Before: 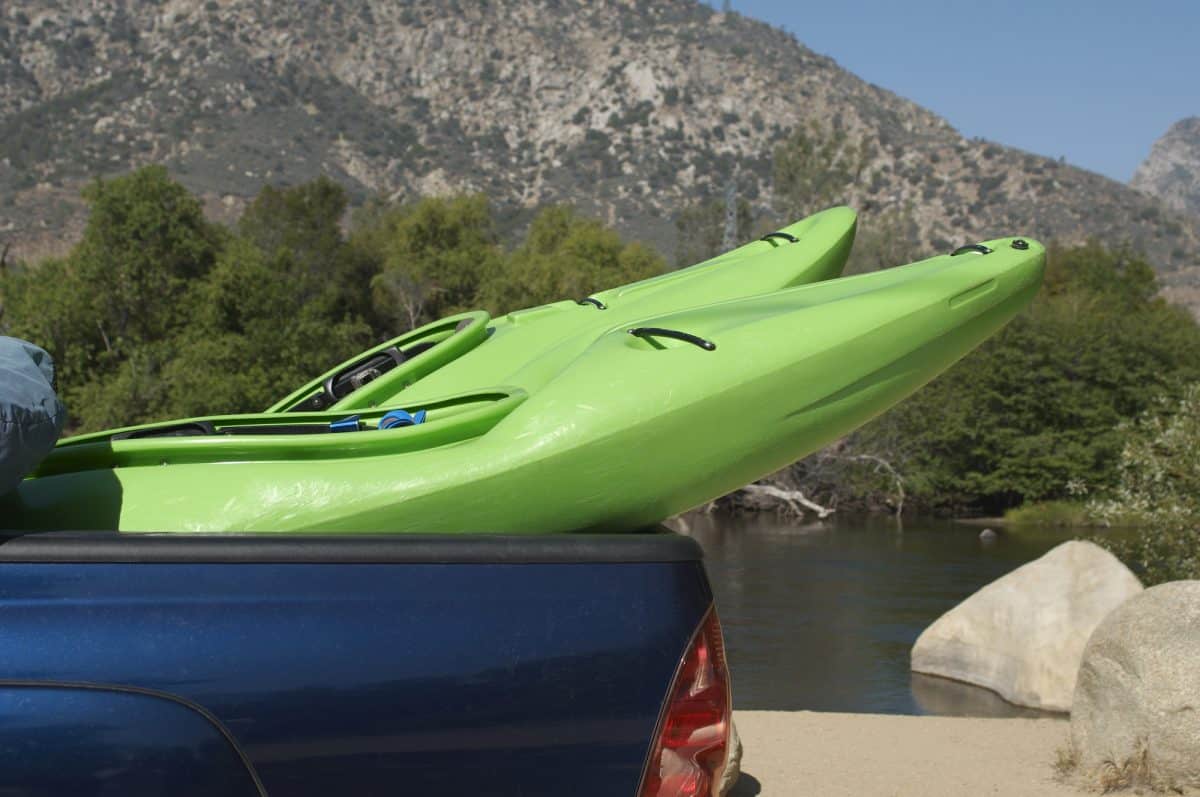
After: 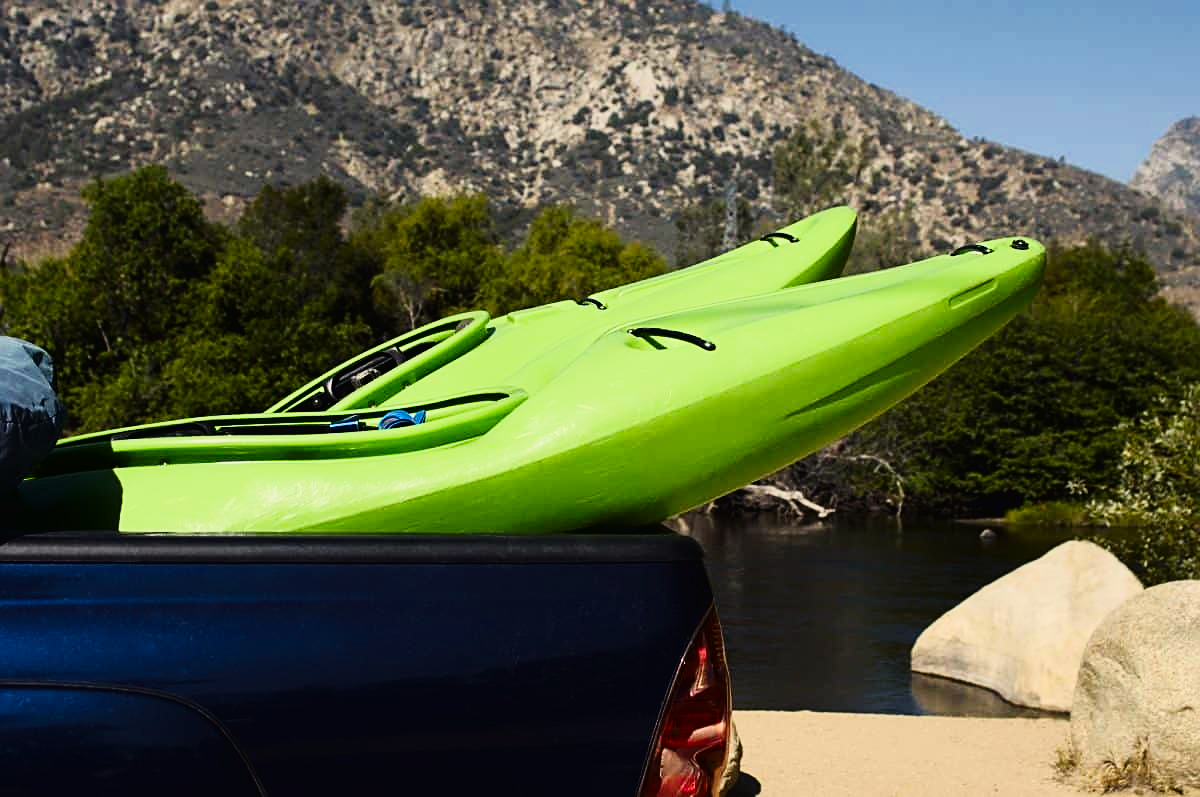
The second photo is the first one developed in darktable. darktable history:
color balance rgb: shadows lift › chroma 3%, shadows lift › hue 280.8°, power › hue 330°, highlights gain › chroma 3%, highlights gain › hue 75.6°, global offset › luminance 1.5%, perceptual saturation grading › global saturation 20%, perceptual saturation grading › highlights -25%, perceptual saturation grading › shadows 50%, global vibrance 30%
filmic rgb: black relative exposure -7.65 EV, white relative exposure 4.56 EV, hardness 3.61
contrast brightness saturation: contrast 0.2, brightness -0.11, saturation 0.1
sharpen: on, module defaults
tone curve: curves: ch0 [(0.016, 0.011) (0.084, 0.026) (0.469, 0.508) (0.721, 0.862) (1, 1)], color space Lab, linked channels, preserve colors none
